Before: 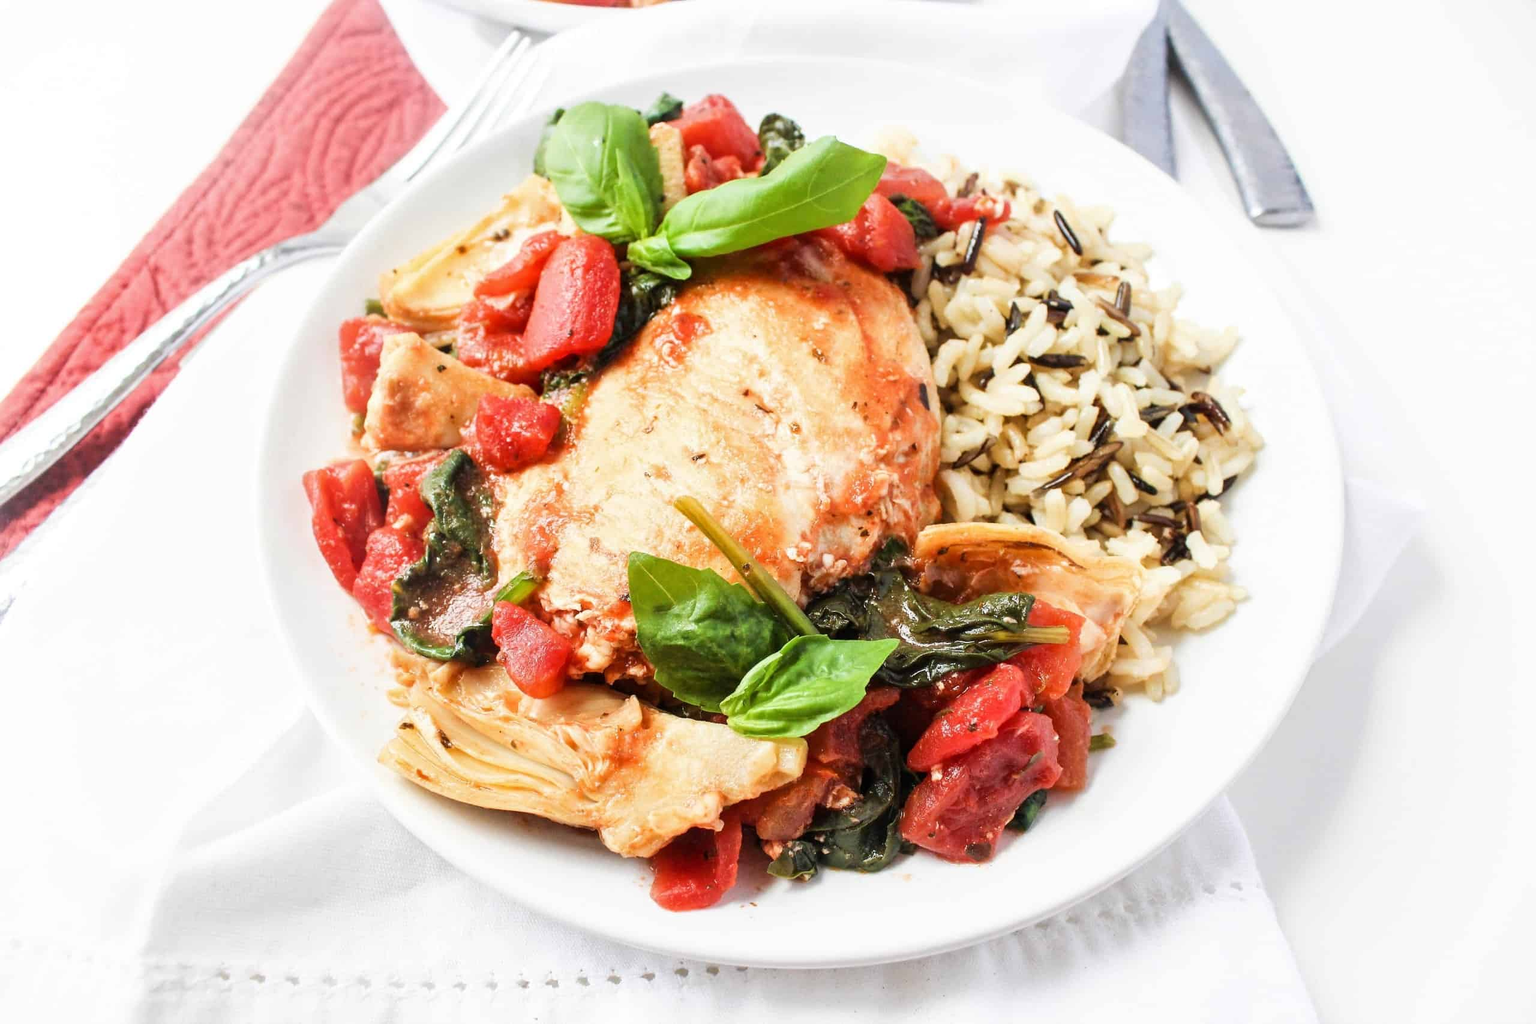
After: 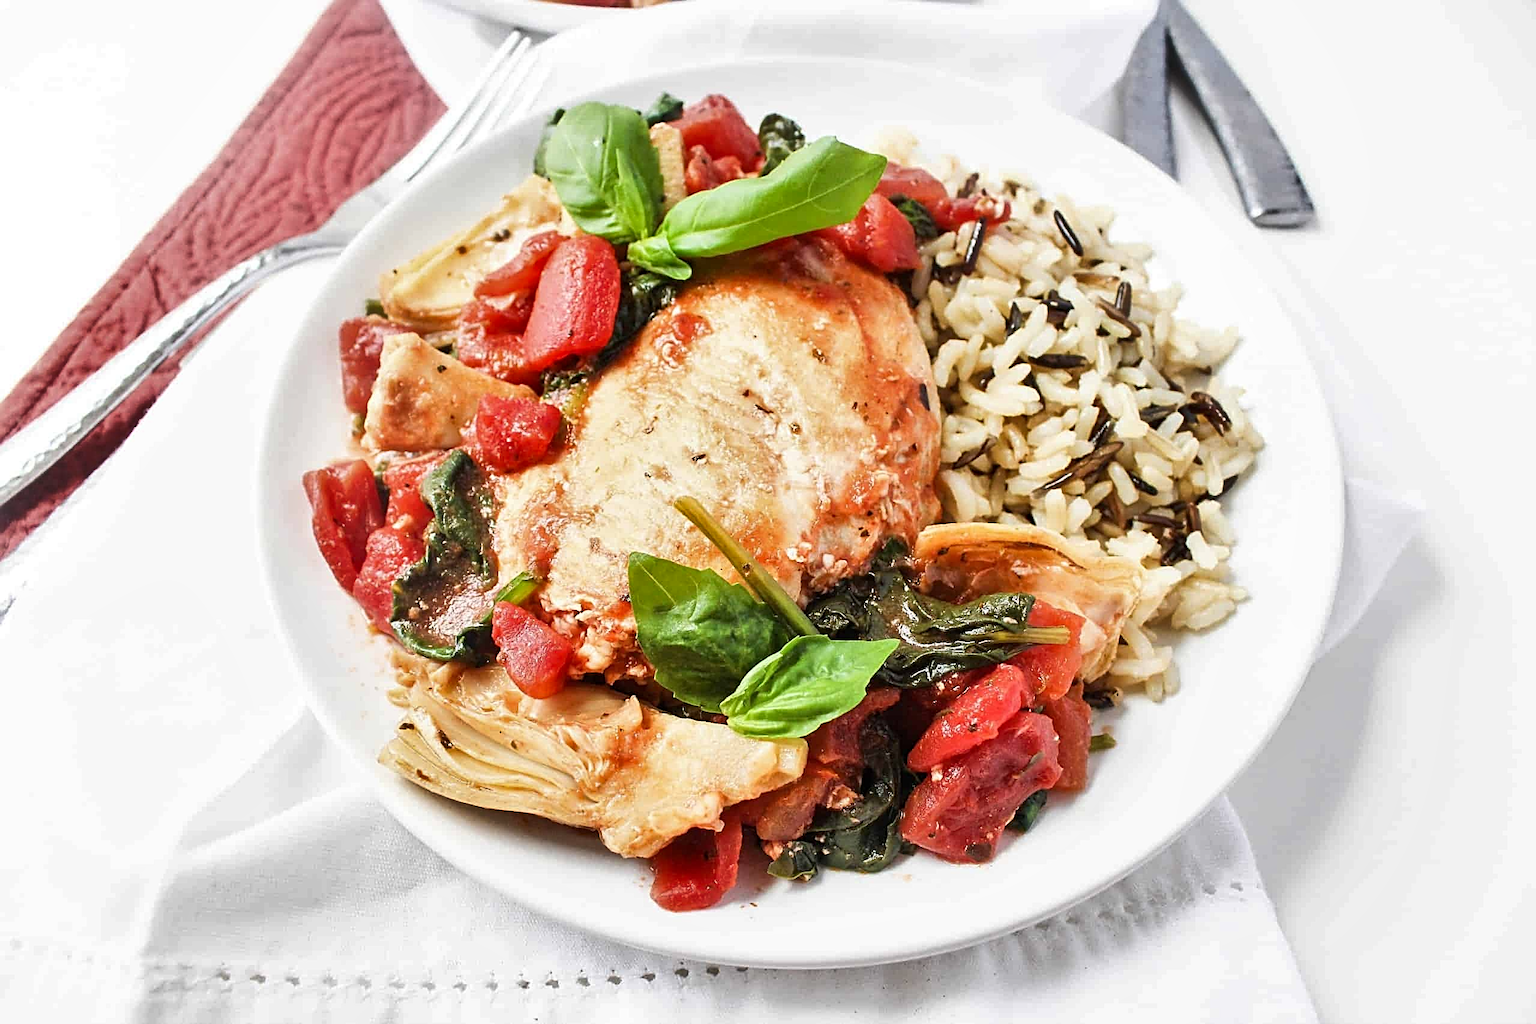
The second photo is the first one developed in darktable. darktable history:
shadows and highlights: highlights color adjustment 0%, low approximation 0.01, soften with gaussian
sharpen: radius 2.531, amount 0.628
